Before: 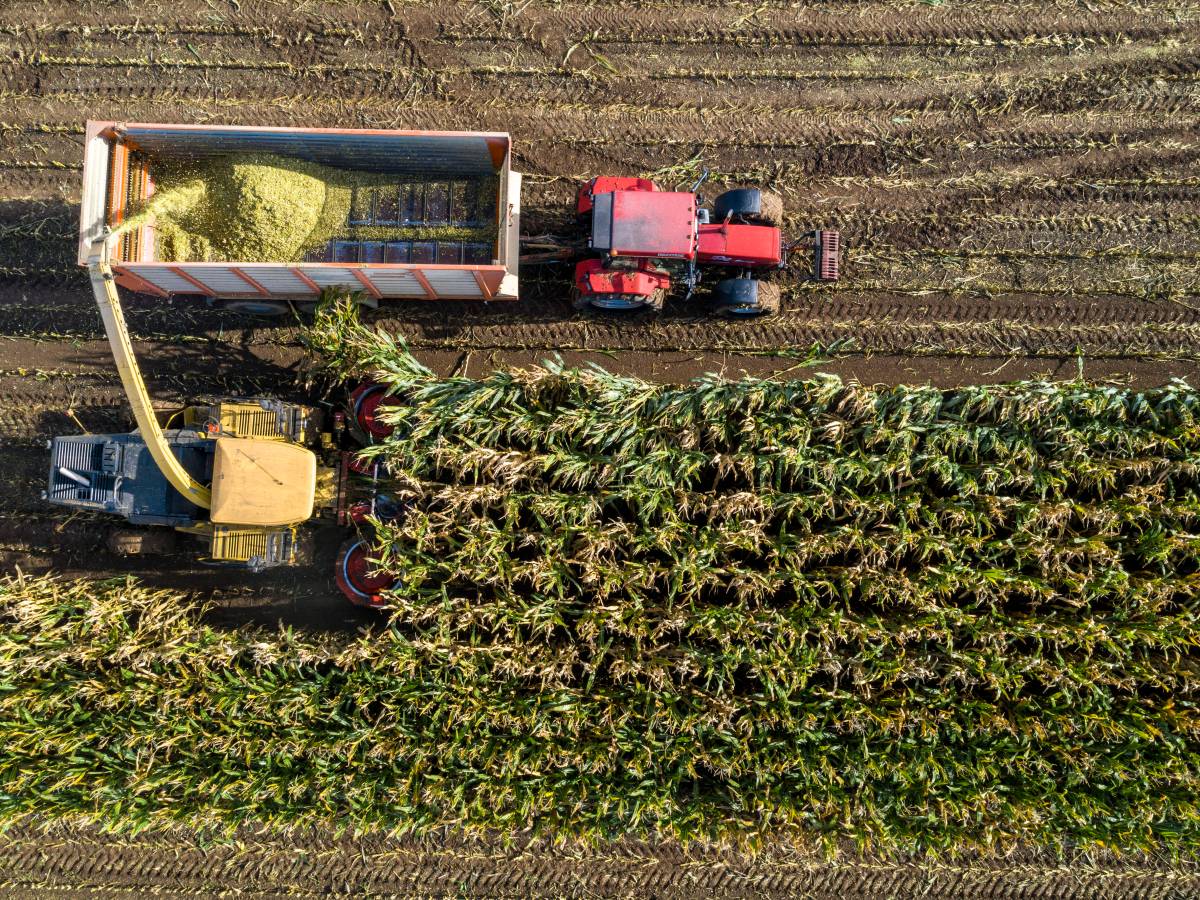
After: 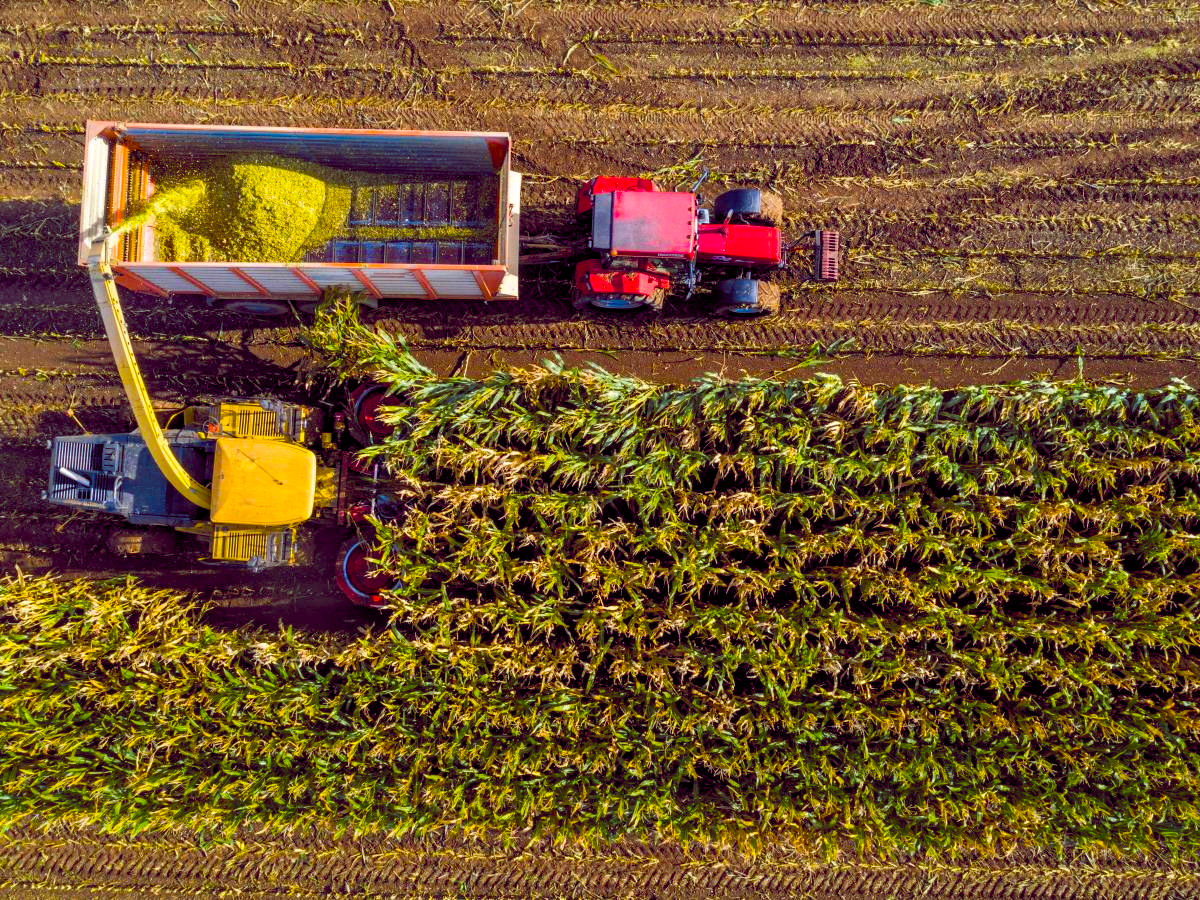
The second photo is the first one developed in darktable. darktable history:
shadows and highlights: shadows 24.99, white point adjustment -3.02, highlights -29.91
exposure: exposure 0.135 EV, compensate highlight preservation false
color balance rgb: global offset › chroma 0.286%, global offset › hue 318.2°, linear chroma grading › global chroma 14.561%, perceptual saturation grading › global saturation 39.819%, global vibrance 20%
